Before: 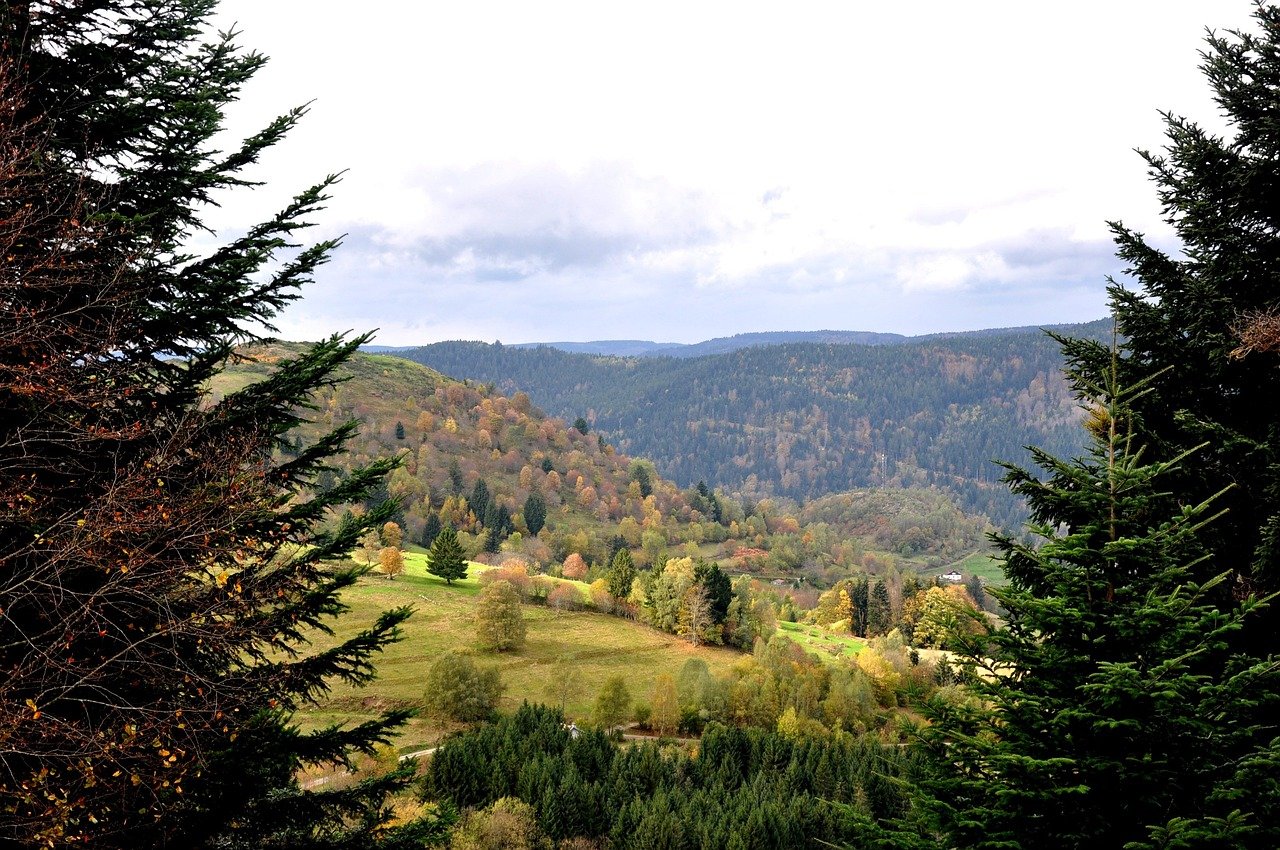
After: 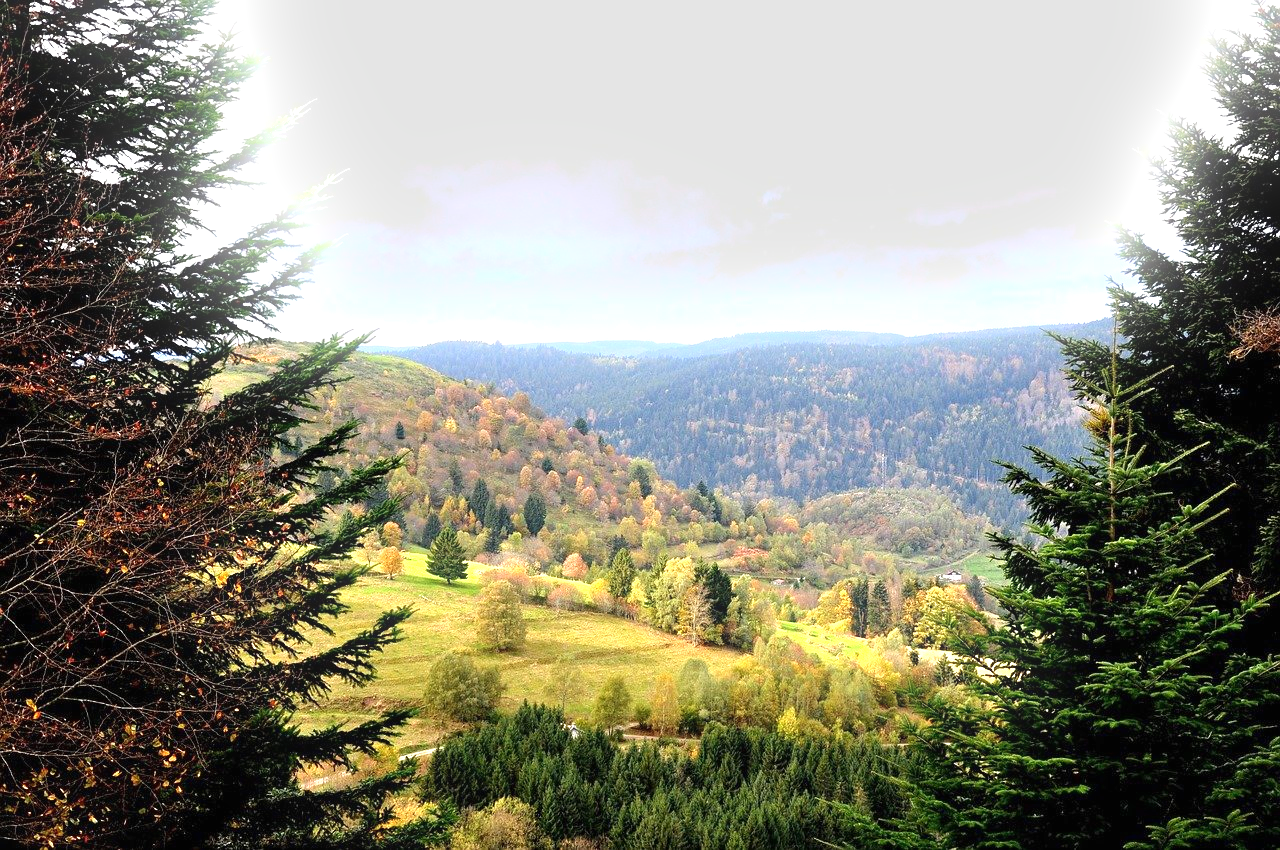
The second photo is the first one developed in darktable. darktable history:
color calibration: illuminant same as pipeline (D50), x 0.346, y 0.359, temperature 5002.42 K
exposure: black level correction 0, exposure 0.9 EV, compensate highlight preservation false
bloom: size 9%, threshold 100%, strength 7%
